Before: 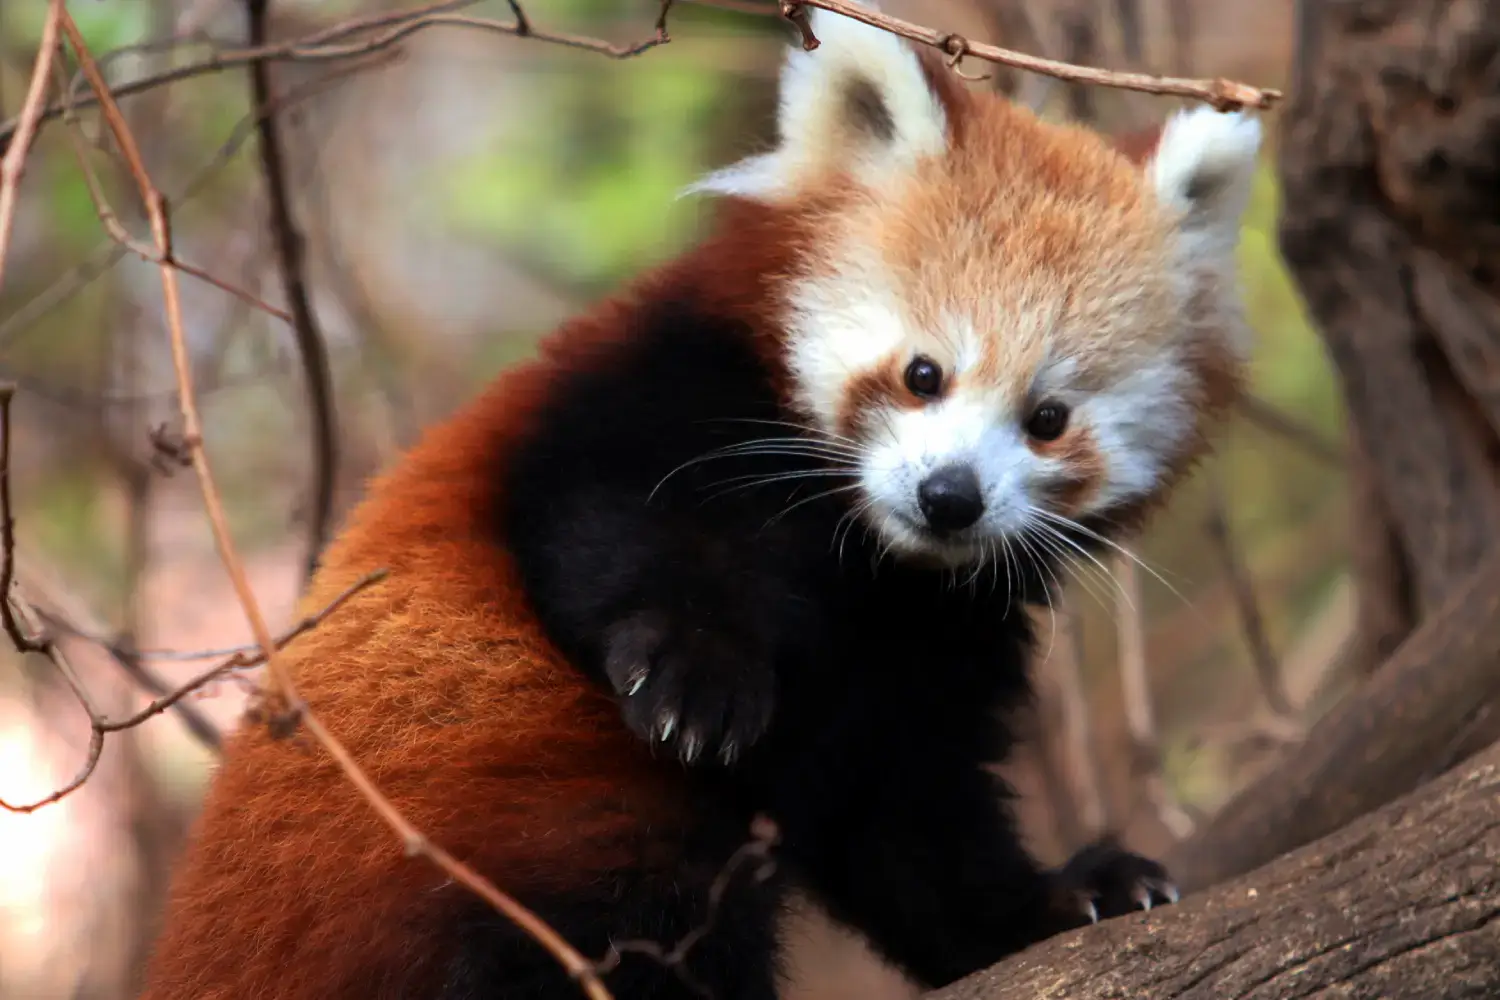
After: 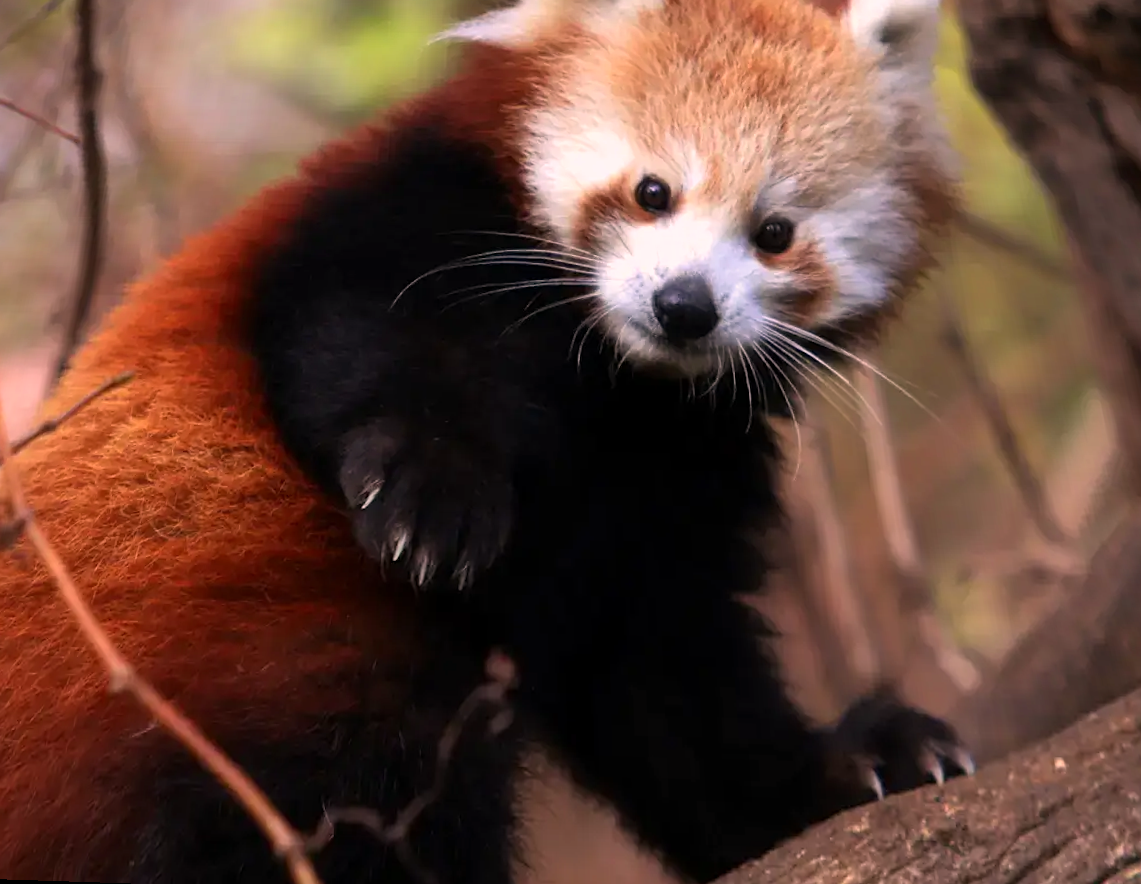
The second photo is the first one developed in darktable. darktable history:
color correction: highlights a* 14.52, highlights b* 4.84
sharpen: amount 0.2
crop and rotate: left 8.262%, top 9.226%
rotate and perspective: rotation 0.72°, lens shift (vertical) -0.352, lens shift (horizontal) -0.051, crop left 0.152, crop right 0.859, crop top 0.019, crop bottom 0.964
